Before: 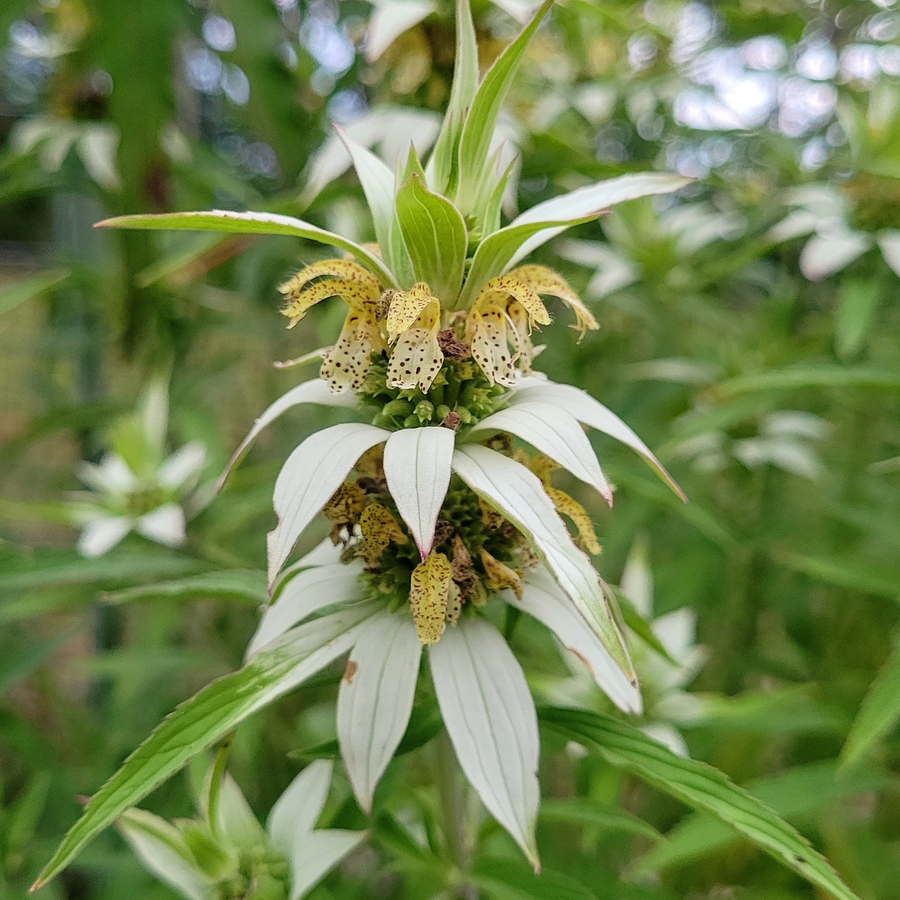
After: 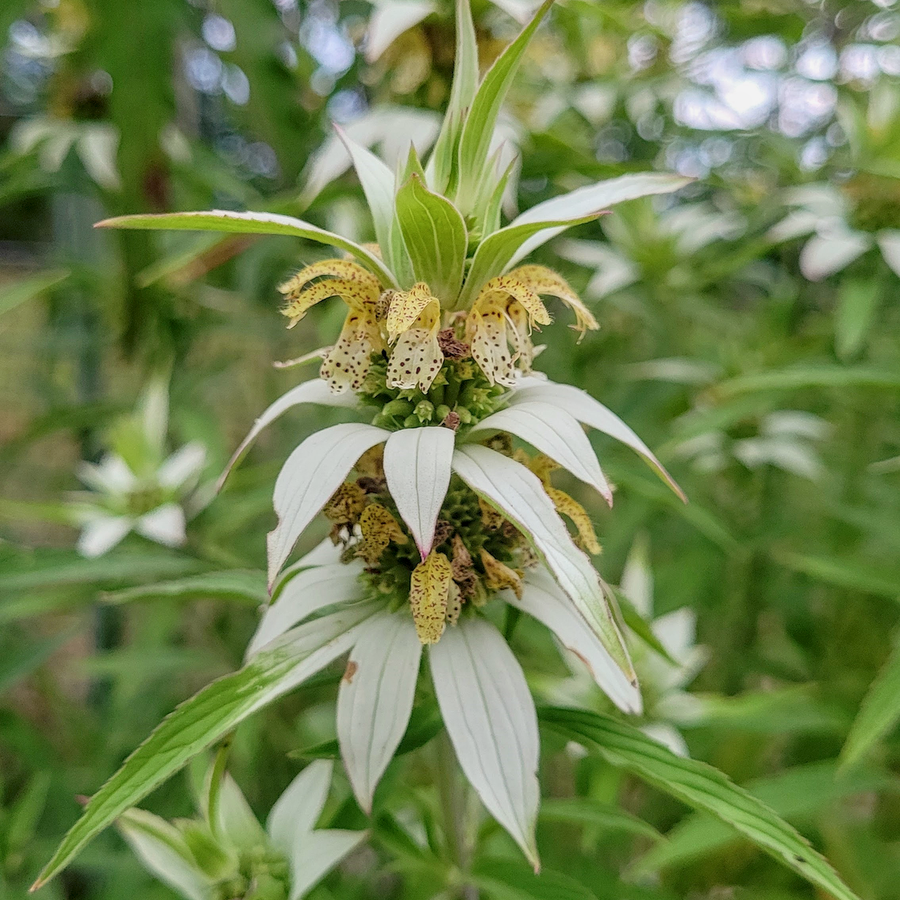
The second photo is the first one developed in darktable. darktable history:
color balance rgb: perceptual saturation grading › global saturation -0.31%, global vibrance -8%, contrast -13%, saturation formula JzAzBz (2021)
local contrast: on, module defaults
